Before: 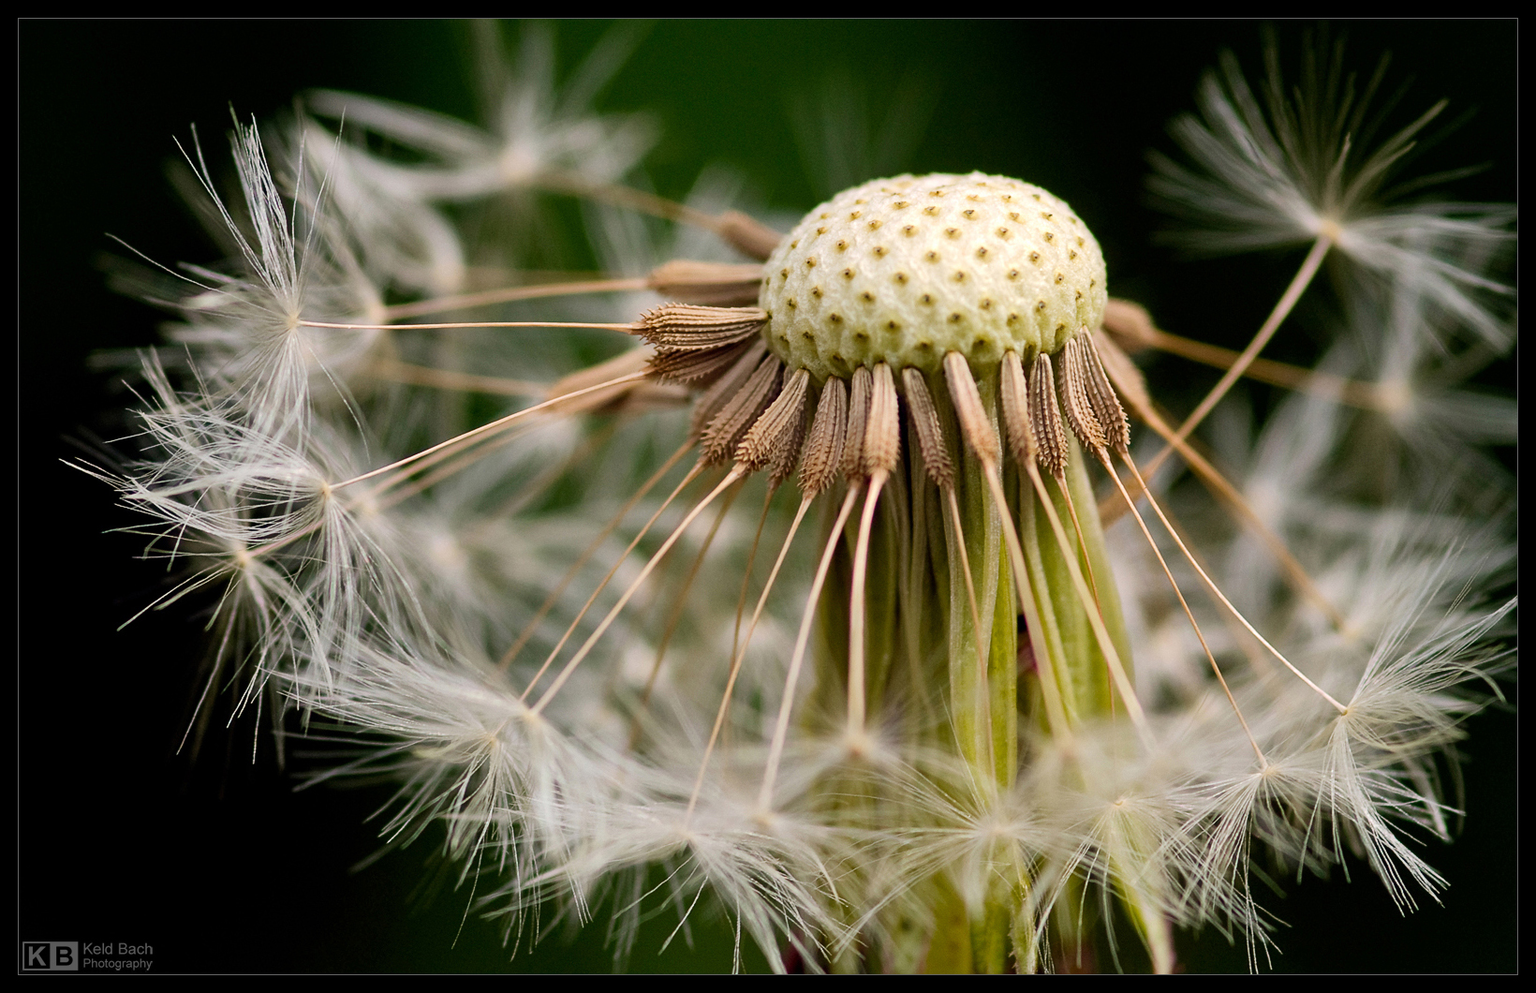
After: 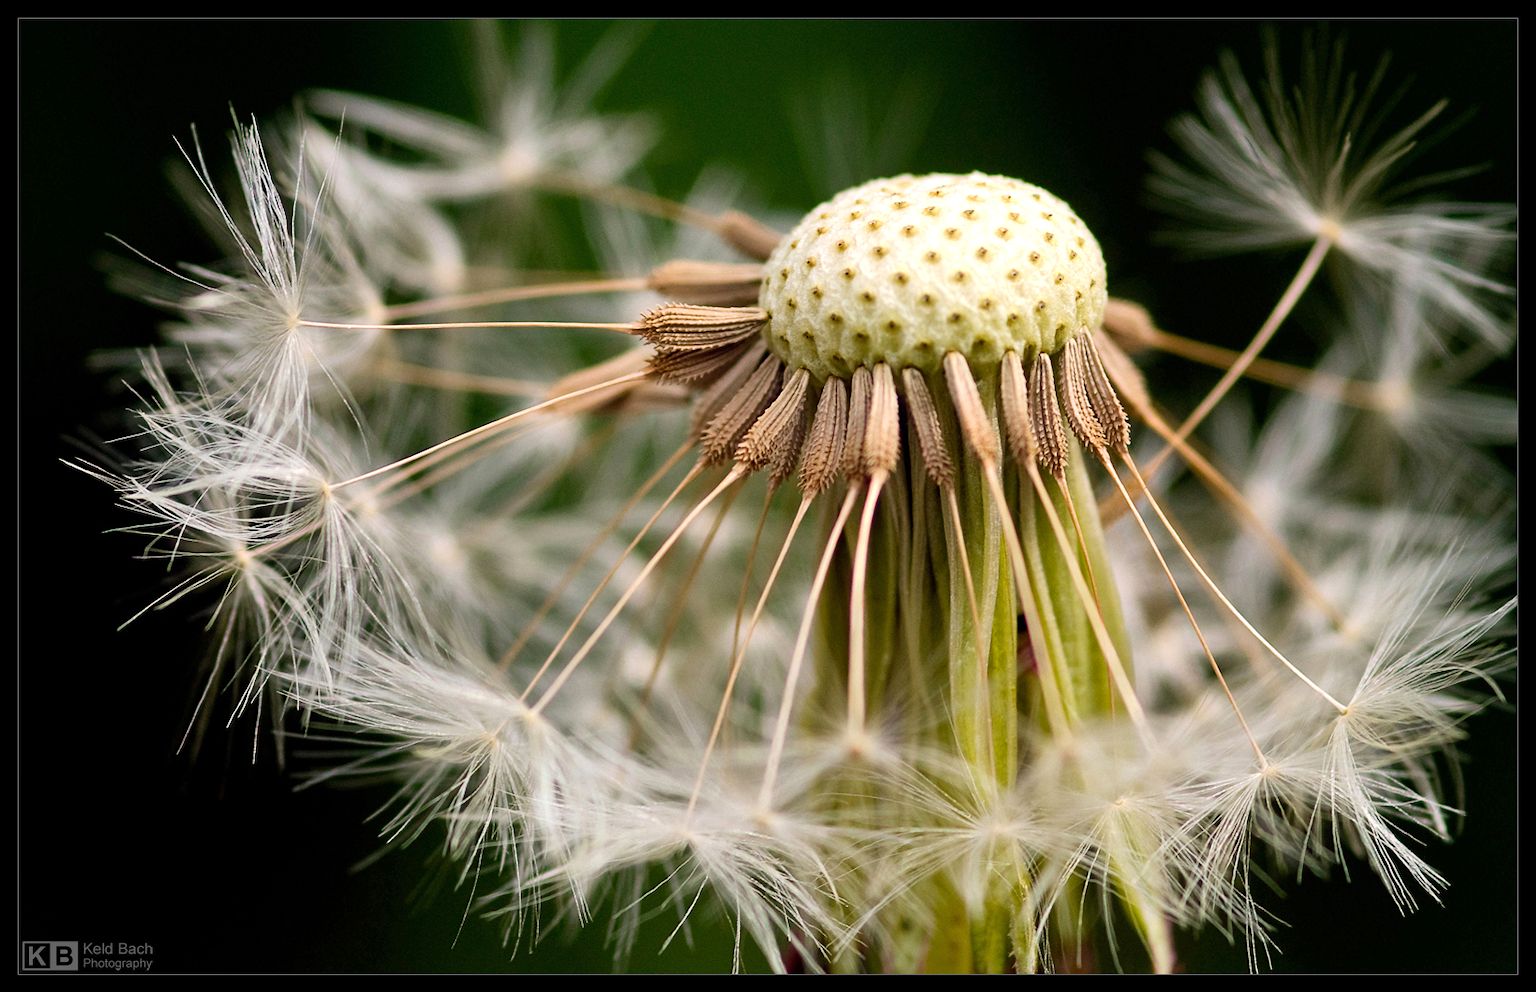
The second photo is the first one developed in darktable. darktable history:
shadows and highlights: shadows 6.27, highlights color adjustment 0.817%, soften with gaussian
exposure: exposure 0.292 EV, compensate exposure bias true, compensate highlight preservation false
